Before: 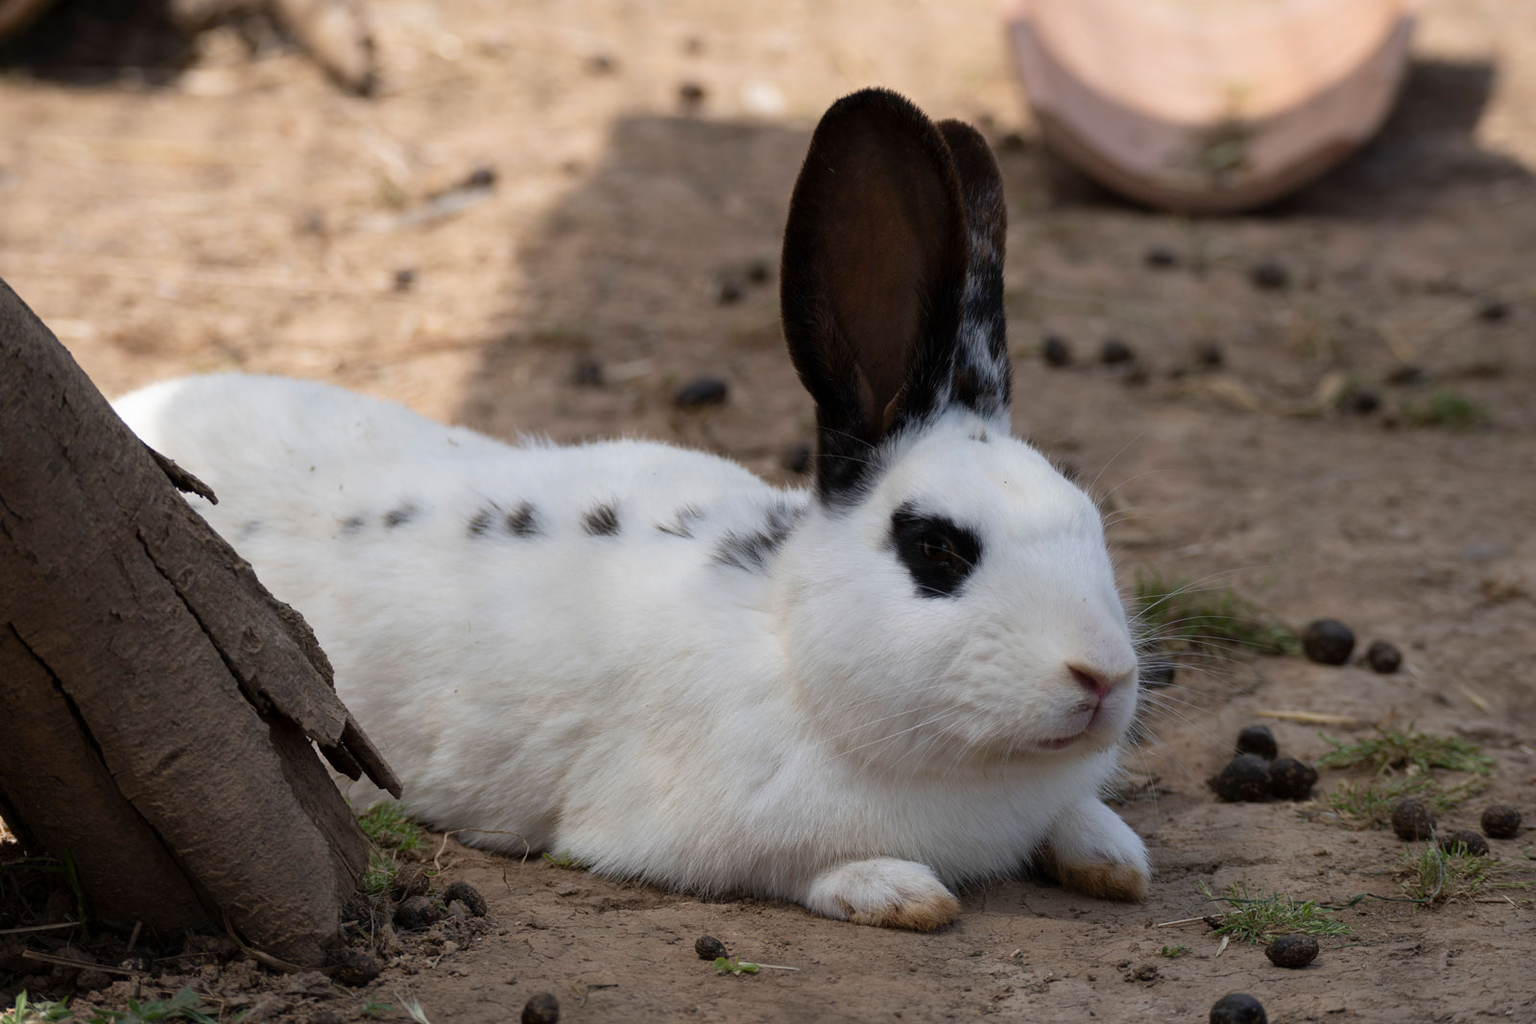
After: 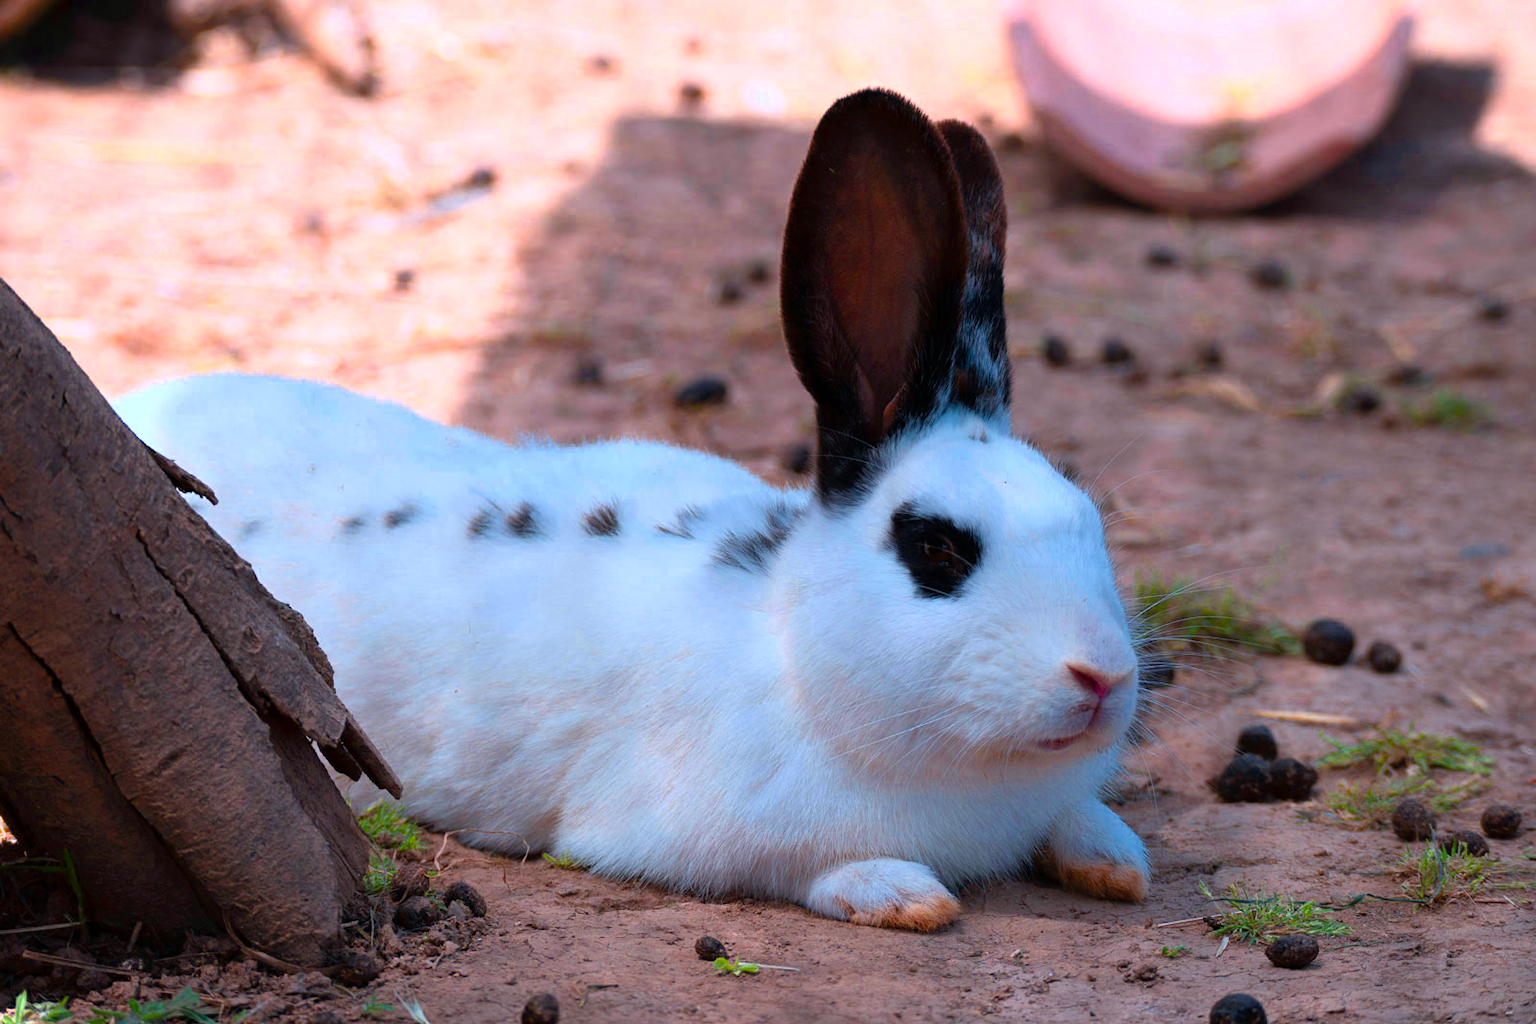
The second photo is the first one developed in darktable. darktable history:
color zones: curves: ch0 [(0, 0.613) (0.01, 0.613) (0.245, 0.448) (0.498, 0.529) (0.642, 0.665) (0.879, 0.777) (0.99, 0.613)]; ch1 [(0, 0) (0.143, 0) (0.286, 0) (0.429, 0) (0.571, 0) (0.714, 0) (0.857, 0)], mix -121.96%
color calibration: output R [1.422, -0.35, -0.252, 0], output G [-0.238, 1.259, -0.084, 0], output B [-0.081, -0.196, 1.58, 0], output brightness [0.49, 0.671, -0.57, 0], illuminant same as pipeline (D50), adaptation none (bypass), saturation algorithm version 1 (2020)
rgb curve: curves: ch0 [(0, 0) (0.078, 0.051) (0.929, 0.956) (1, 1)], compensate middle gray true
